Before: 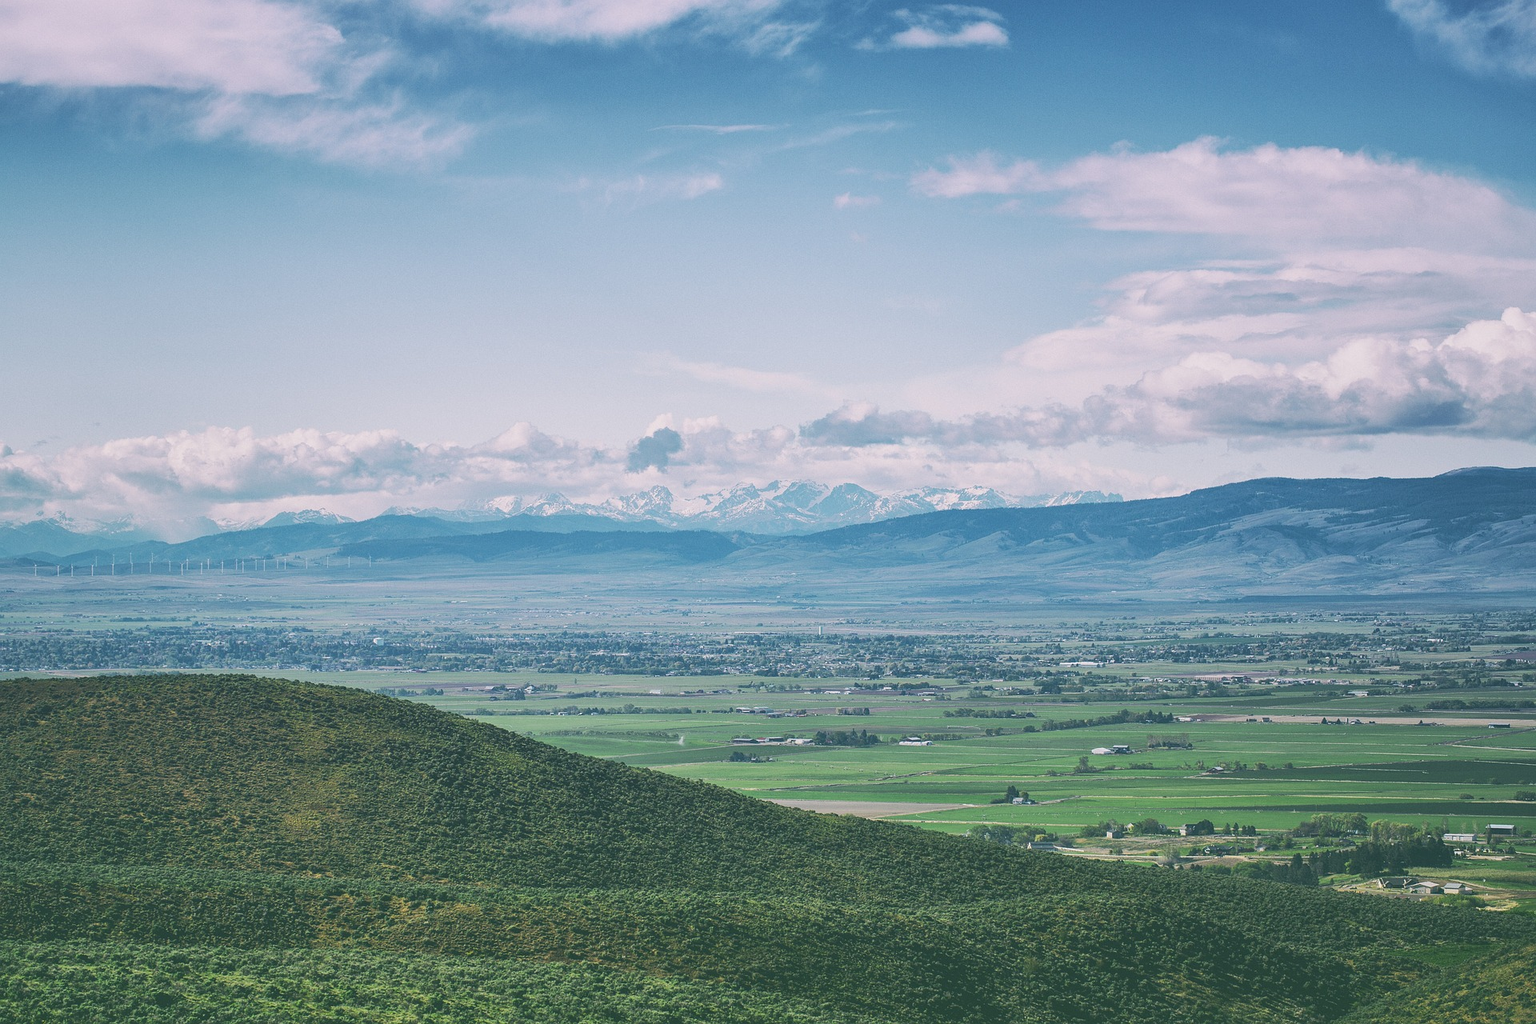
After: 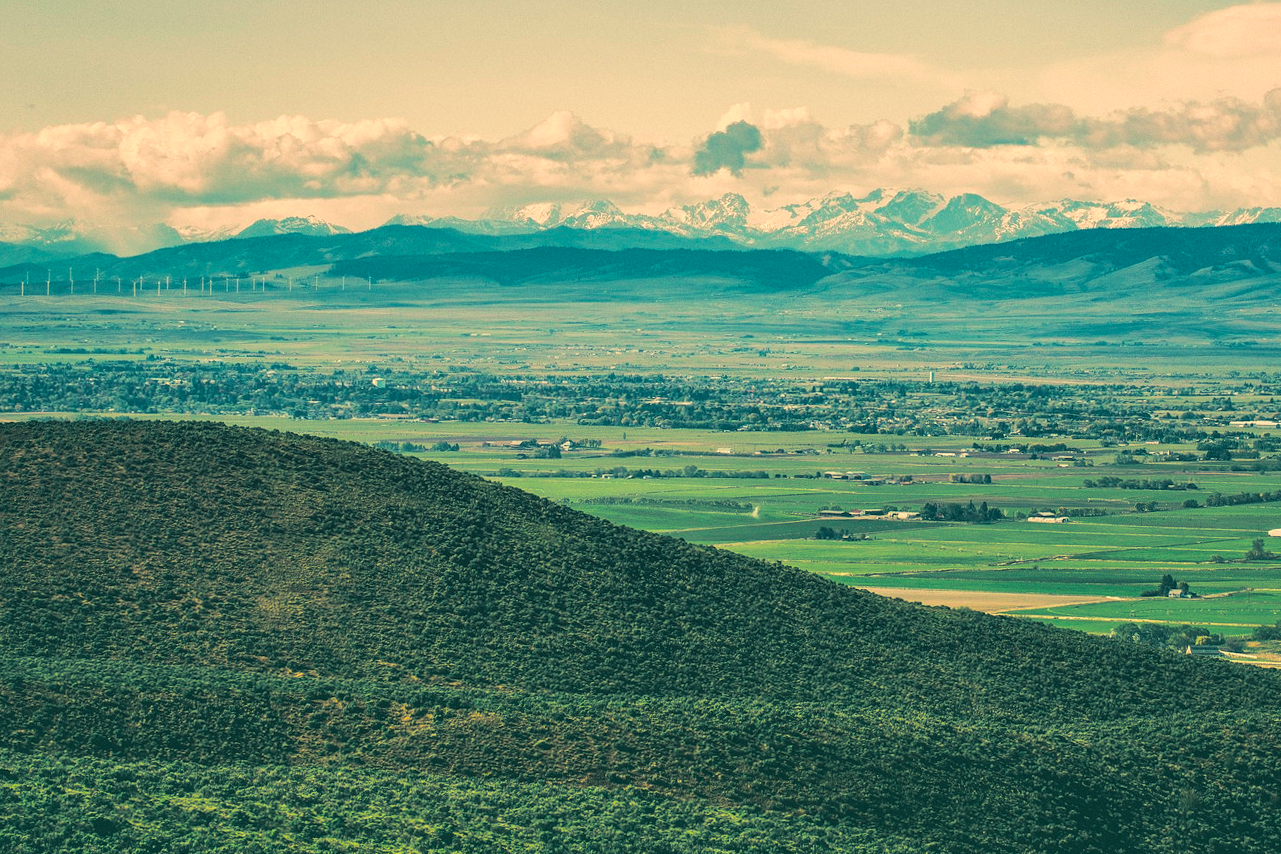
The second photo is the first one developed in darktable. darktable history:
crop and rotate: angle -0.82°, left 3.85%, top 31.828%, right 27.992%
local contrast: detail 130%
color balance: output saturation 120%
split-toning: shadows › hue 205.2°, shadows › saturation 0.43, highlights › hue 54°, highlights › saturation 0.54
velvia: on, module defaults
white balance: red 1.08, blue 0.791
